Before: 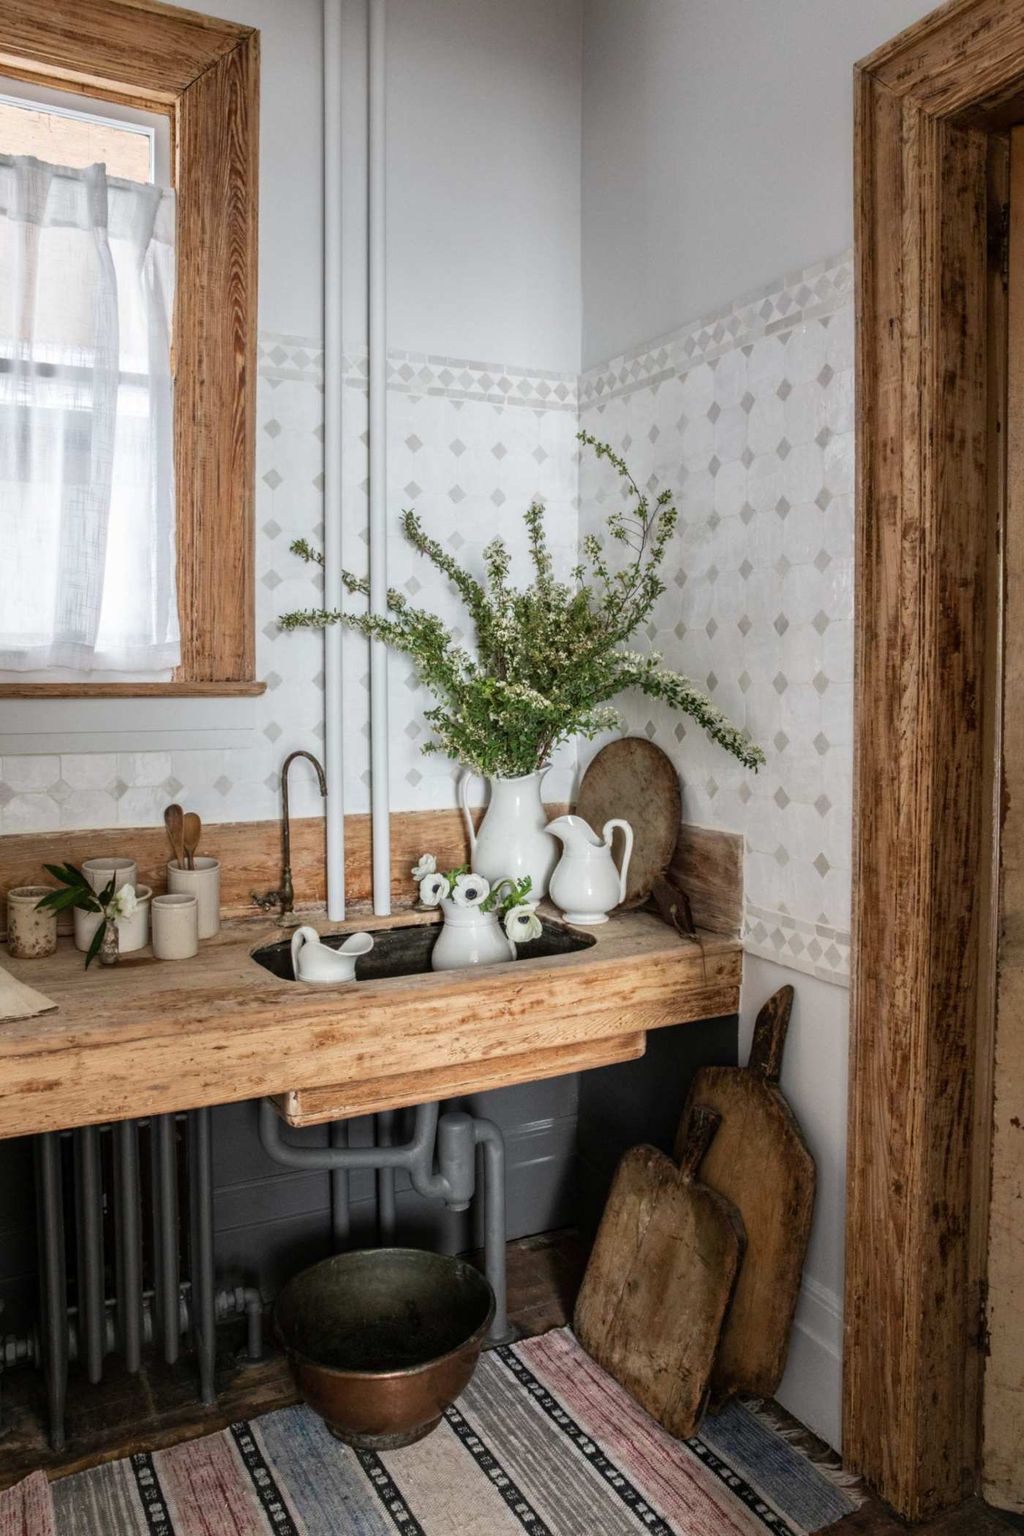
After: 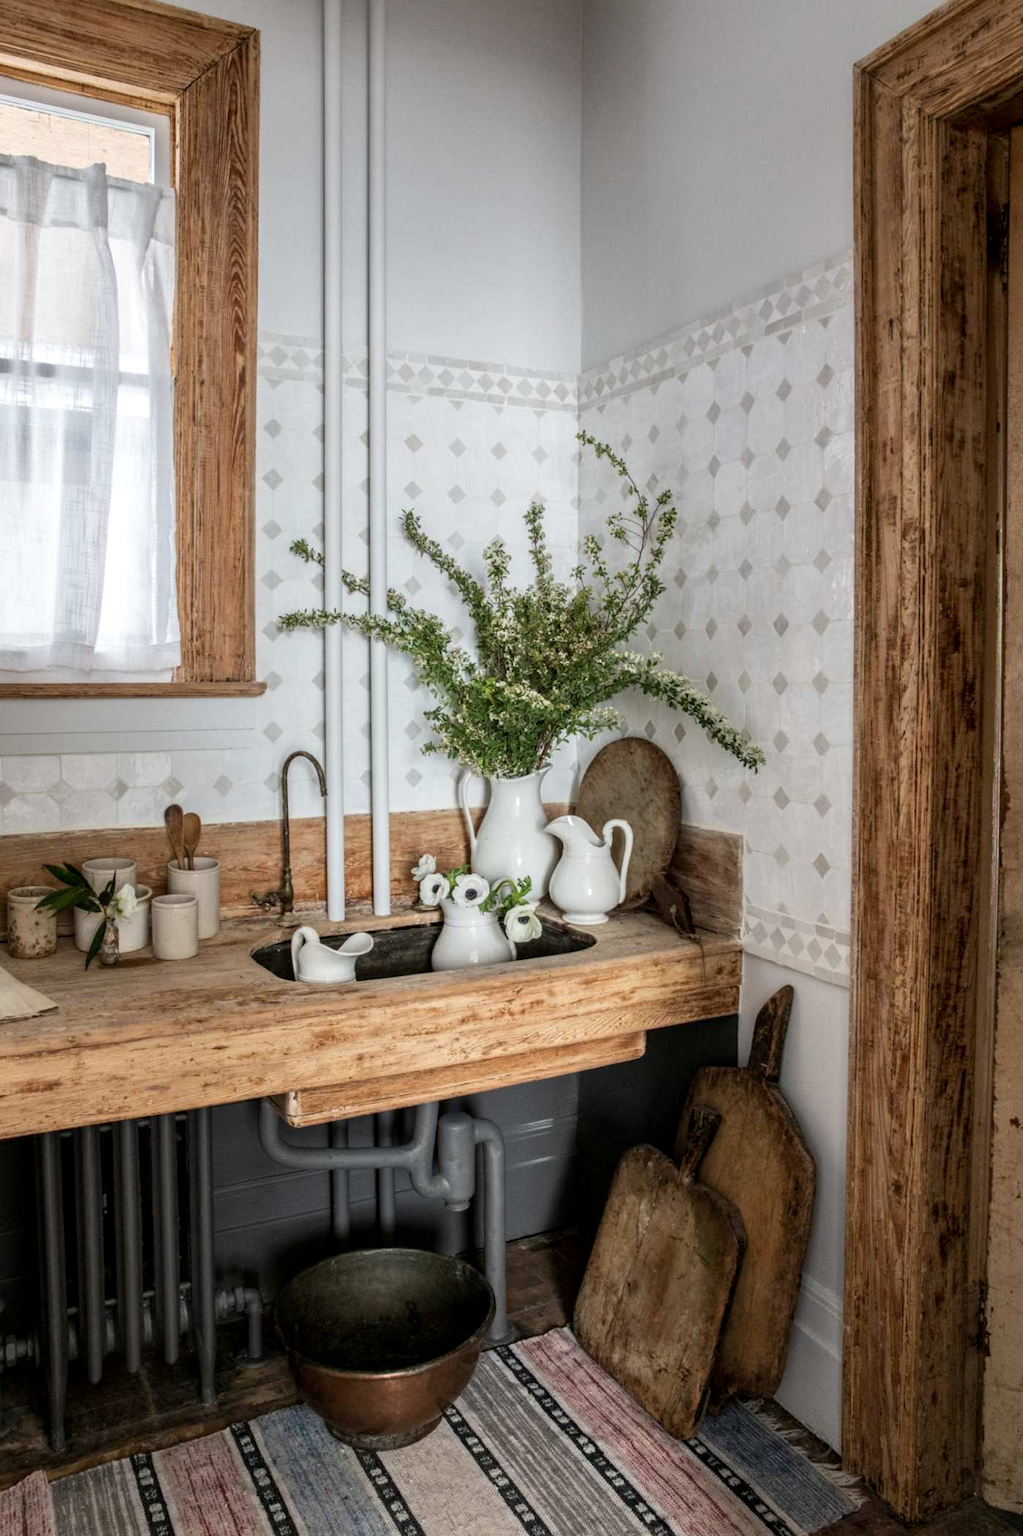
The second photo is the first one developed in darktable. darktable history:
local contrast: highlights 101%, shadows 103%, detail 119%, midtone range 0.2
